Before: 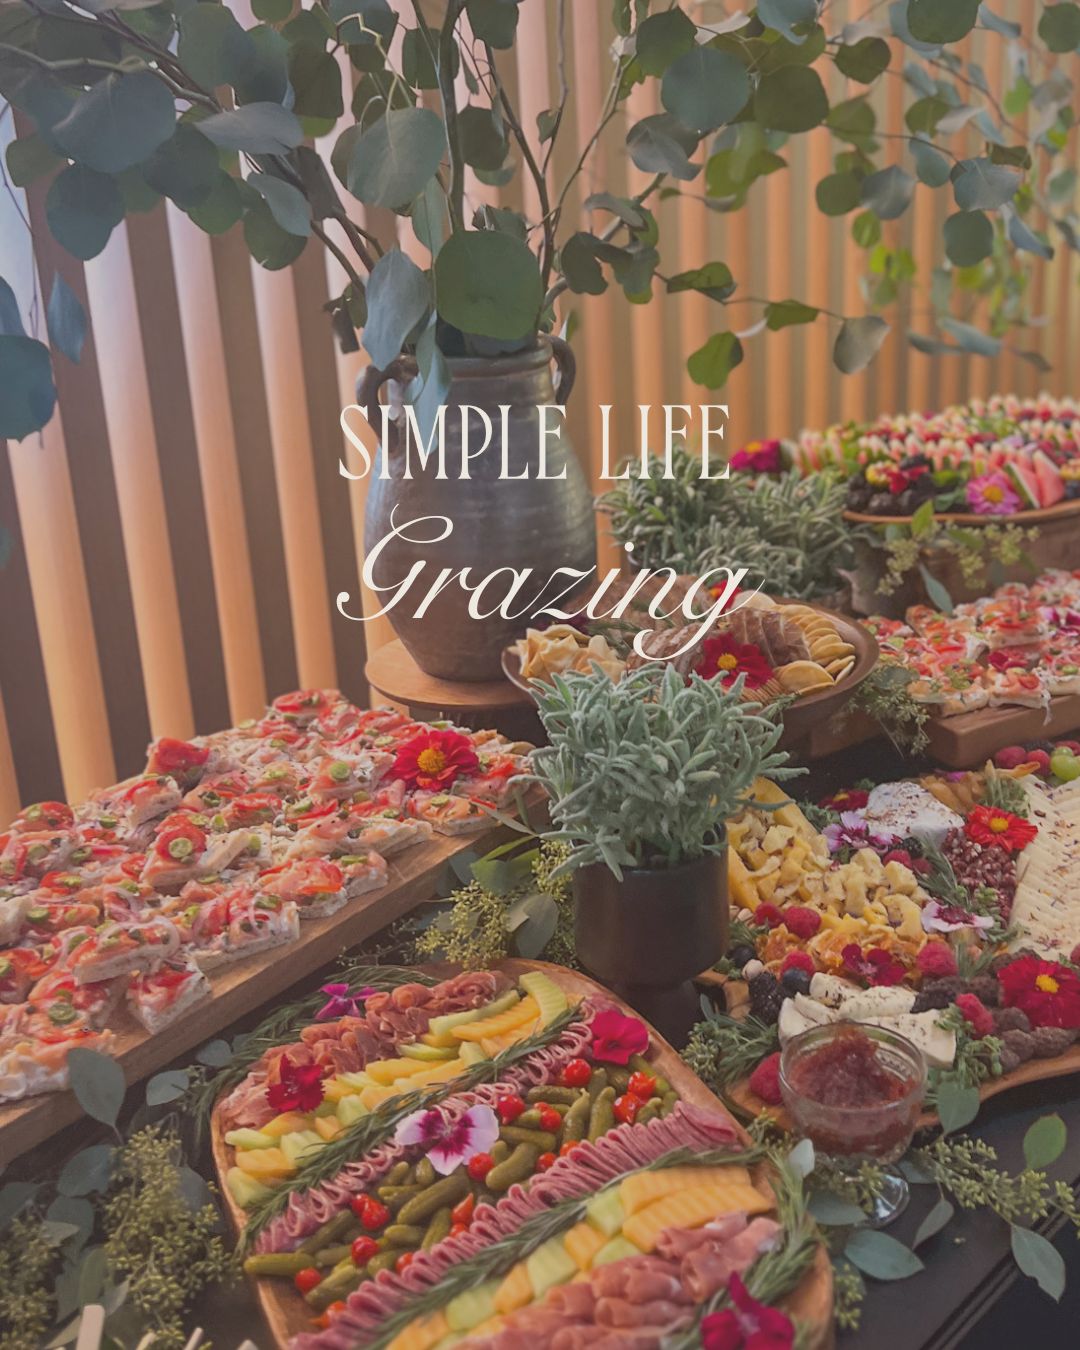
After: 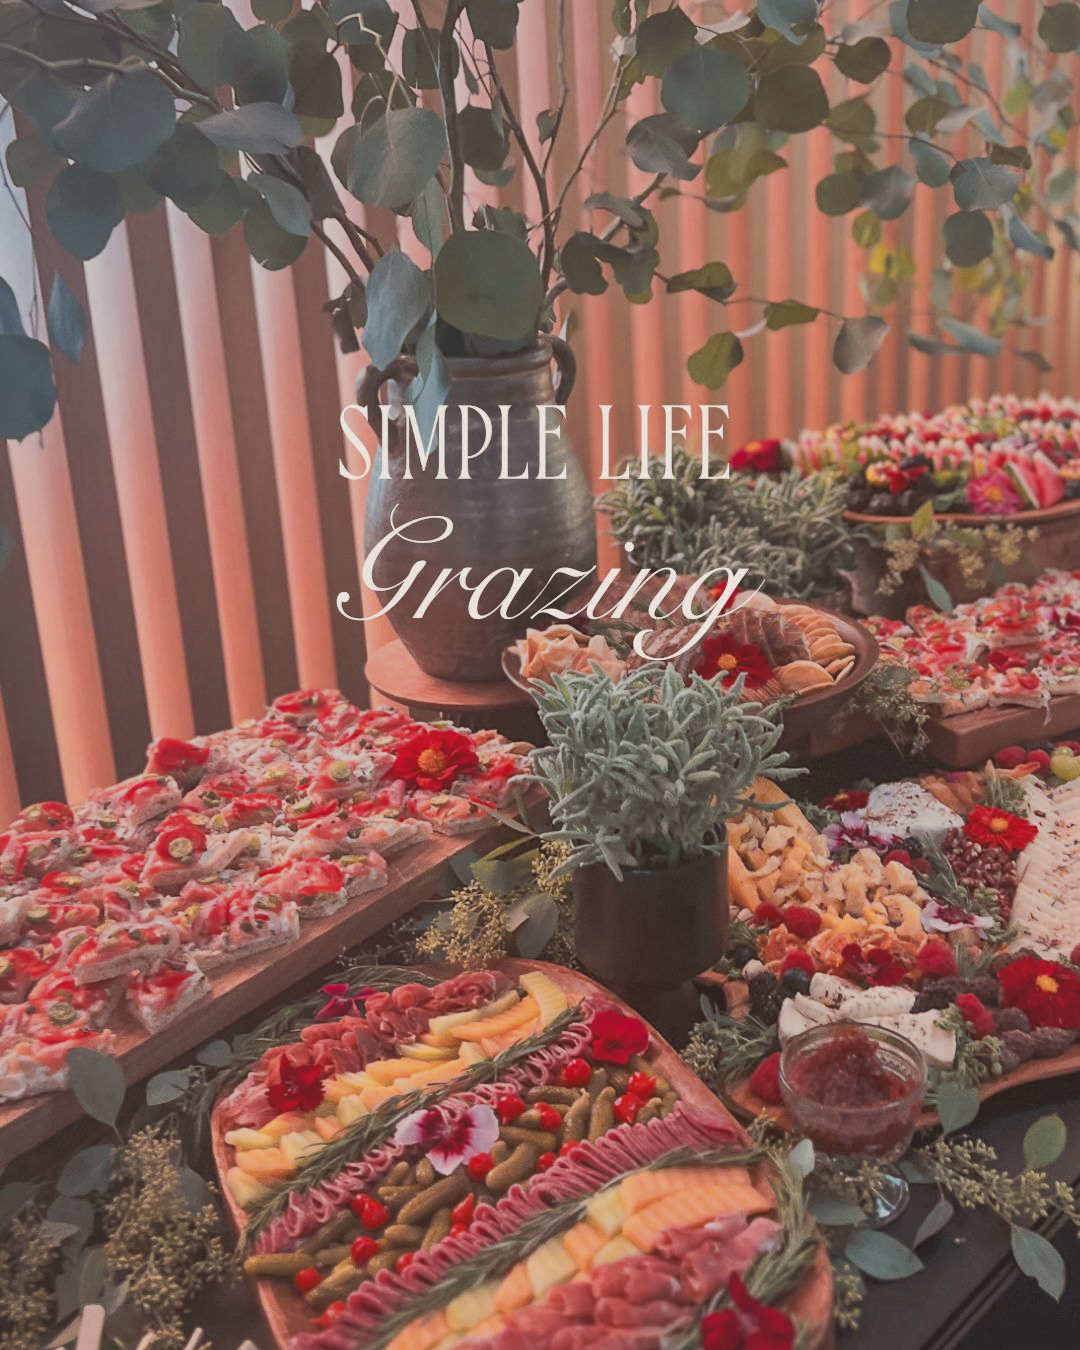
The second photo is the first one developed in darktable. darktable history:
tone curve: curves: ch0 [(0, 0) (0.003, 0.014) (0.011, 0.014) (0.025, 0.022) (0.044, 0.041) (0.069, 0.063) (0.1, 0.086) (0.136, 0.118) (0.177, 0.161) (0.224, 0.211) (0.277, 0.262) (0.335, 0.323) (0.399, 0.384) (0.468, 0.459) (0.543, 0.54) (0.623, 0.624) (0.709, 0.711) (0.801, 0.796) (0.898, 0.879) (1, 1)], preserve colors none
color look up table: target L [97.88, 97.11, 95.15, 93.42, 90.53, 91.38, 81.83, 74.05, 74.32, 74.54, 63.99, 52.61, 50.55, 20.17, 200.44, 94.12, 90.56, 70.45, 74.12, 61.25, 58.01, 59.49, 51.91, 58.93, 52.42, 48.77, 39.62, 34.19, 30.24, 27.7, 88.44, 69.91, 68.78, 51.24, 50.8, 42.24, 49.83, 44.71, 37.63, 33.84, 13.77, 20.87, 2.72, 90.43, 70.51, 63.53, 60.53, 58.16, 26.63], target a [-7.47, -9.889, -7.016, -15.78, -35.52, -15.77, -6.044, -39.54, -40.17, 11.69, -6.754, -31.09, -4.414, -13.51, 0, 1.997, 2.104, 42.93, 19.78, 50.88, 66.97, 62.53, 71.66, 15.43, 73, 19.64, 58.98, 43.44, 9.137, 46.78, 7.688, 33.98, 12.8, 72.05, 71.27, 63.53, 11.19, 0.785, 43.28, 54.04, 32.72, 19.05, 2.307, -31.53, -22.49, -21.15, -7.81, -31.2, -13.94], target b [61.82, 72.97, 68.58, 64.93, 56.2, 44.68, 6.382, 5.487, 42.53, 58.22, 45.95, 29.75, 26.5, 13.61, 0, 19.77, 70.32, 34.89, 33.69, 13.63, 33.74, 50.76, 27.81, 6.224, 51.98, 40.31, 37.56, 38.11, 10.15, 17.74, -0.705, -1.126, -14.06, 14.27, 27.41, -3.812, -13.4, -40.28, -17.86, 5.473, -53.35, -32.08, -0.799, -12.94, -21.61, -30.64, -14.63, -3.475, -10.61], num patches 49
